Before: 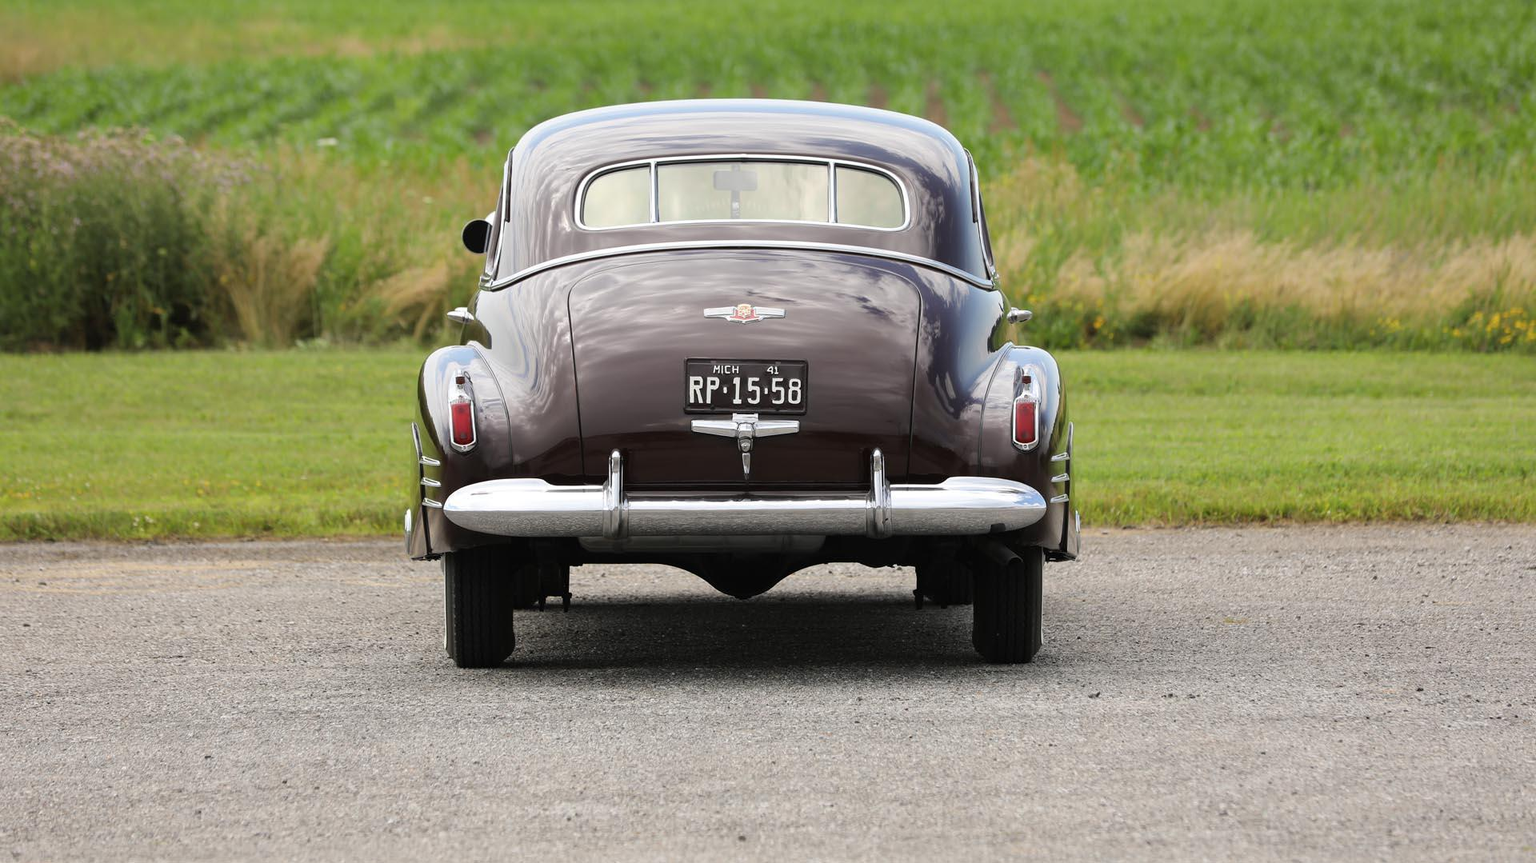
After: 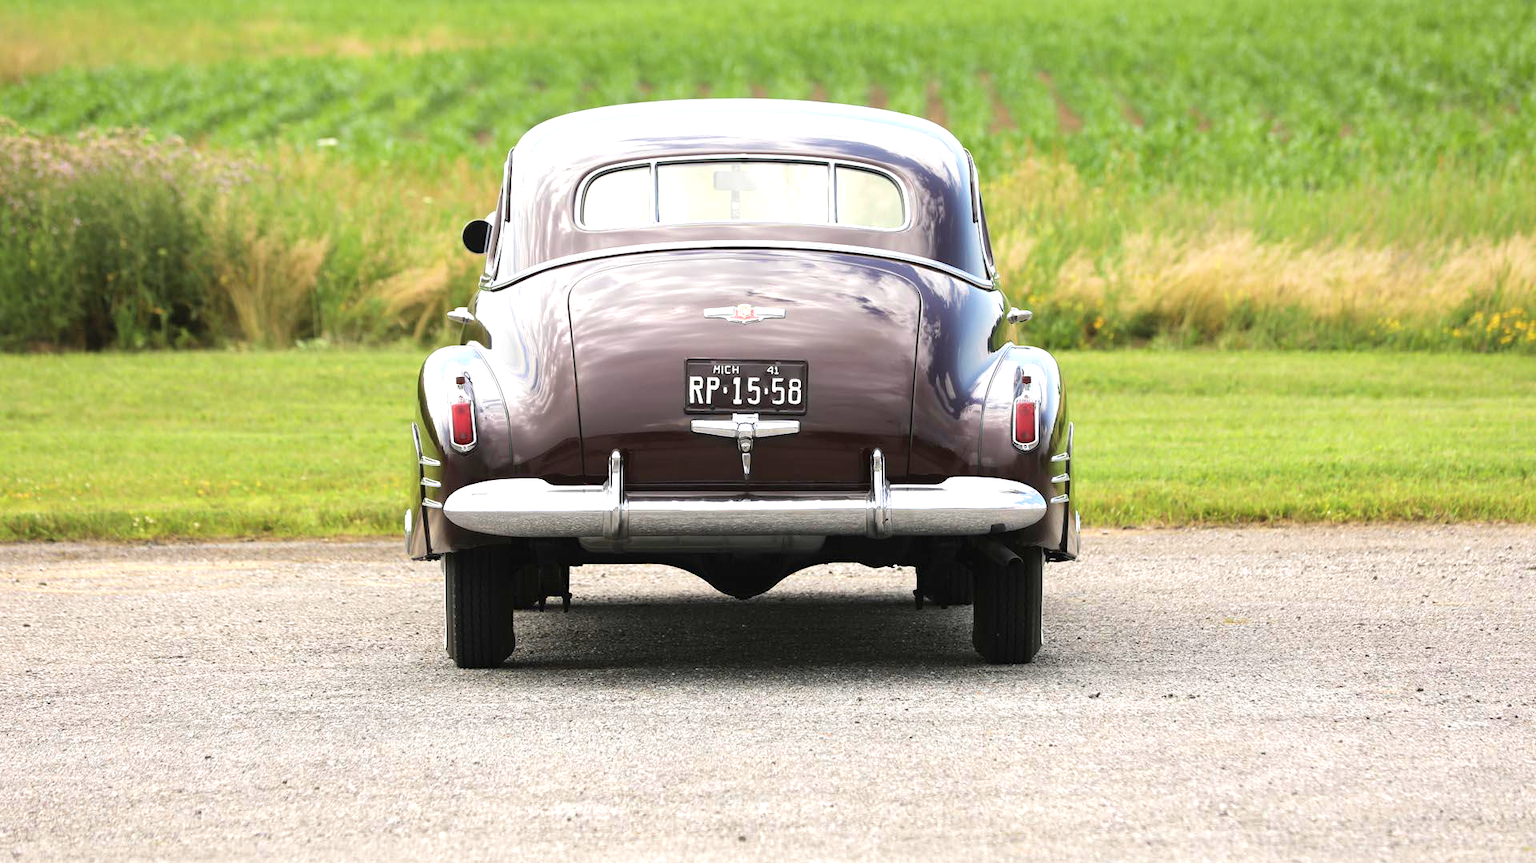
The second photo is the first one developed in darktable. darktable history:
exposure: exposure 0.801 EV, compensate highlight preservation false
velvia: on, module defaults
